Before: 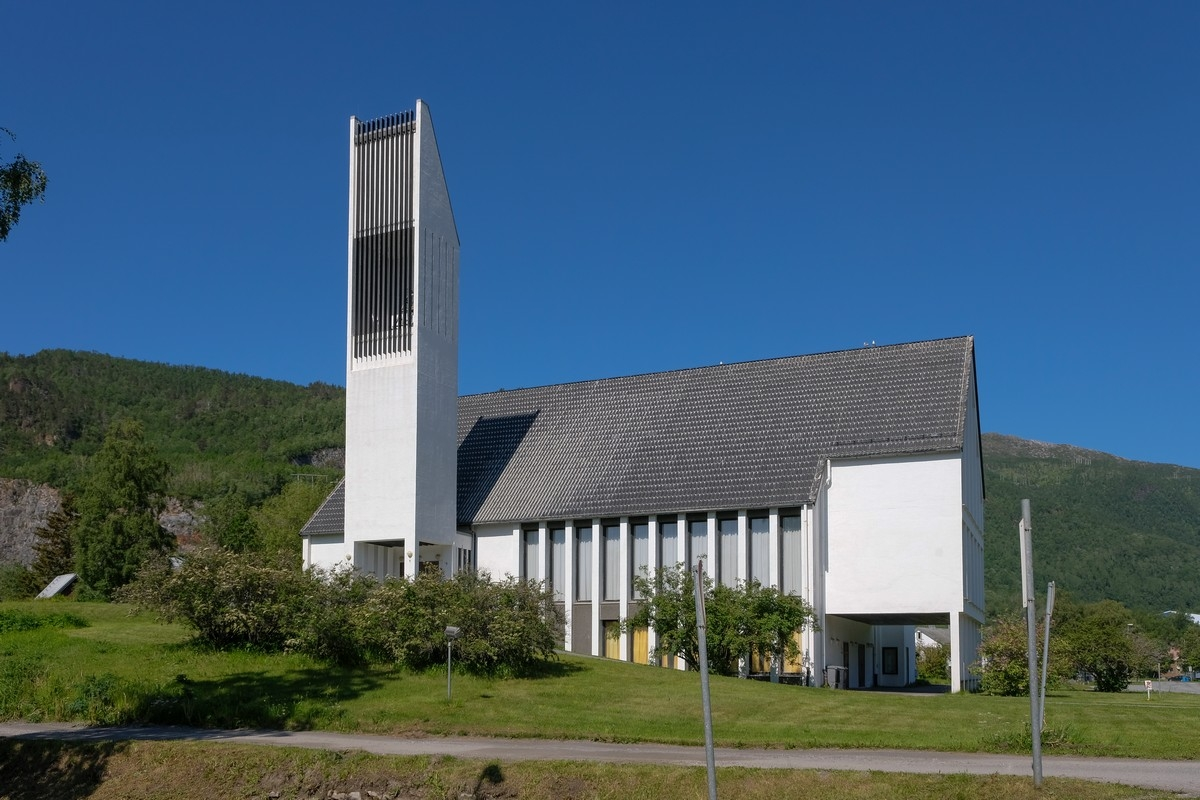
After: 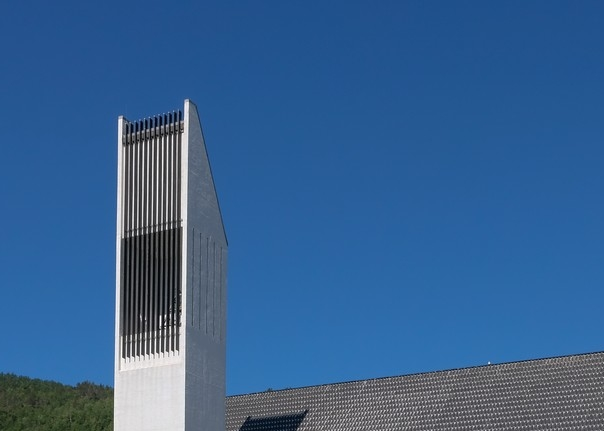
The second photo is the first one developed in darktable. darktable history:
crop: left 19.38%, right 30.247%, bottom 46.111%
exposure: compensate exposure bias true, compensate highlight preservation false
